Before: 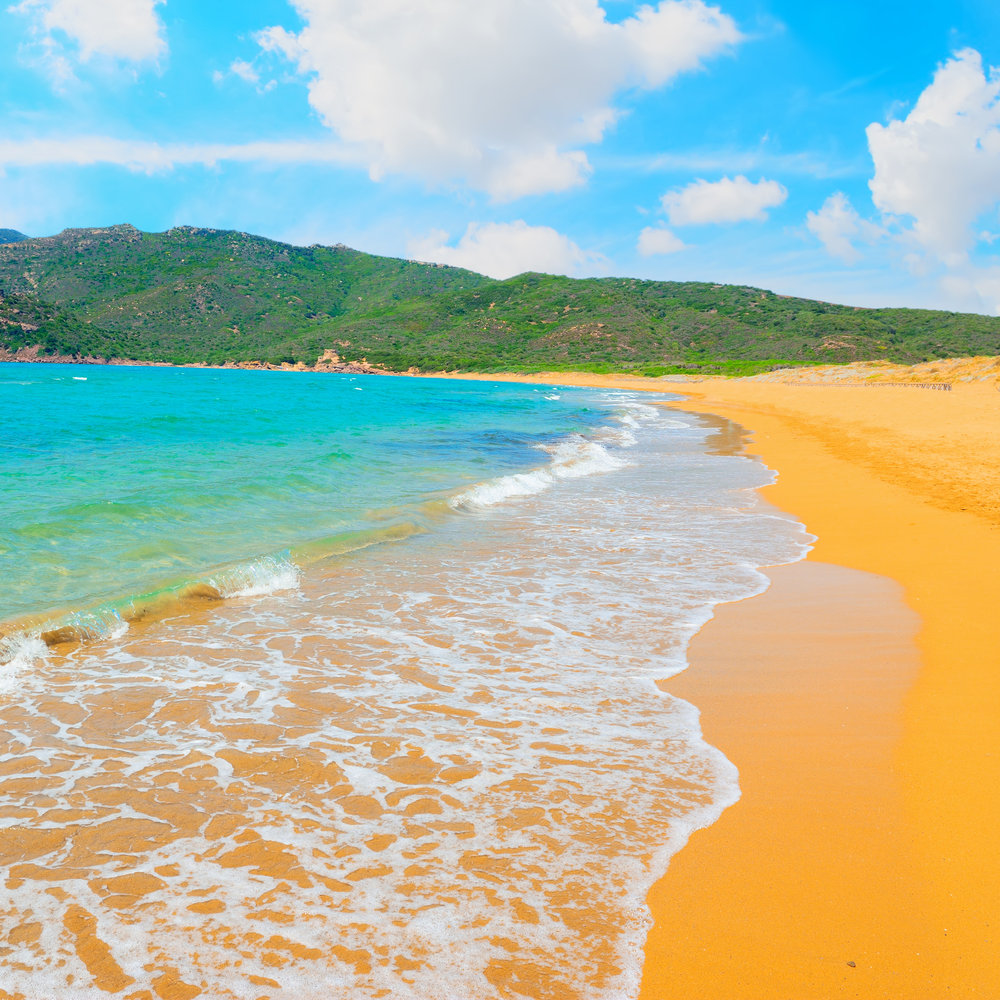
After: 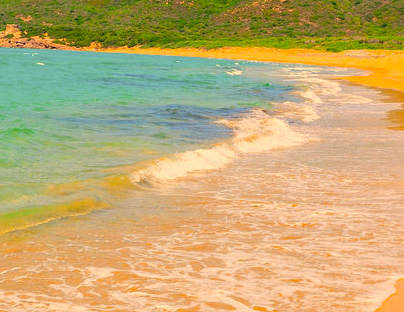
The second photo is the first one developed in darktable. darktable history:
contrast equalizer: octaves 7, y [[0.5, 0.5, 0.472, 0.5, 0.5, 0.5], [0.5 ×6], [0.5 ×6], [0 ×6], [0 ×6]], mix 0.596
haze removal: compatibility mode true, adaptive false
crop: left 31.887%, top 32.521%, right 27.671%, bottom 36.25%
color correction: highlights a* 17.94, highlights b* 35.29, shadows a* 1.74, shadows b* 6.77, saturation 1.02
